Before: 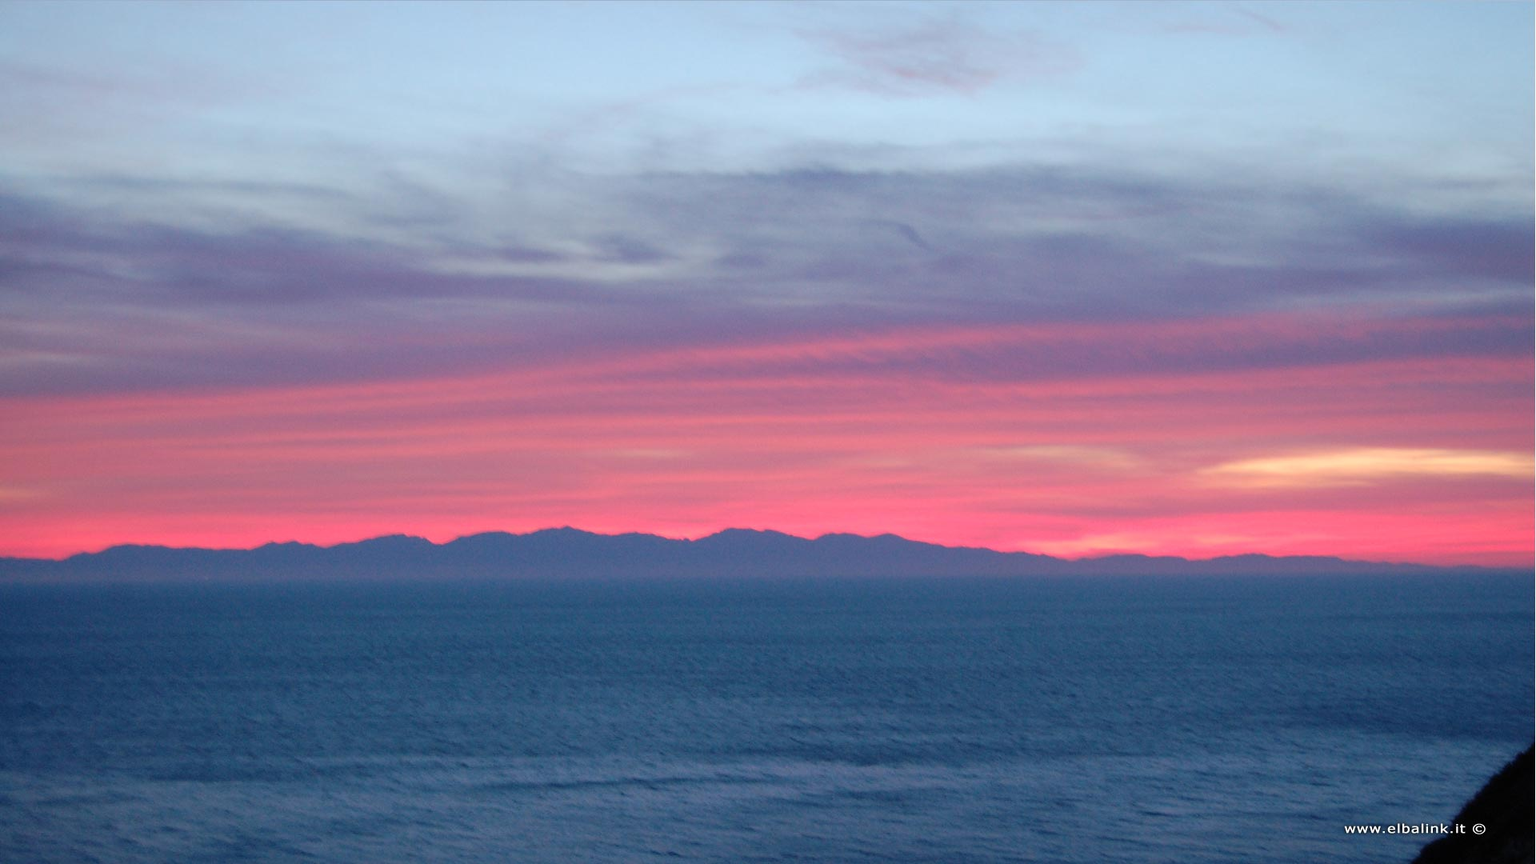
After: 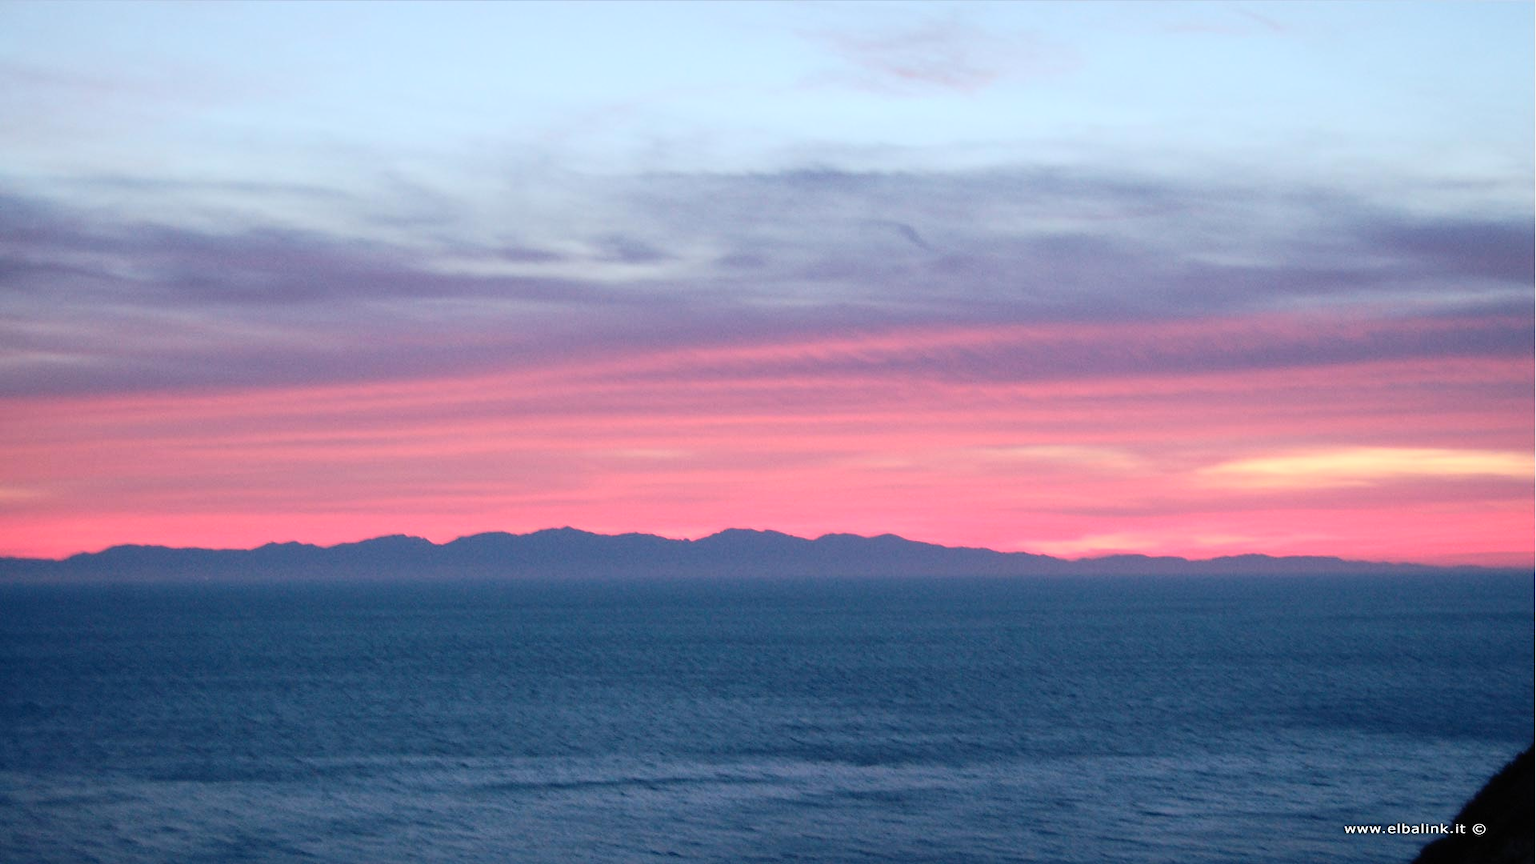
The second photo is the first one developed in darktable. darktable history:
contrast brightness saturation: contrast 0.243, brightness 0.087
